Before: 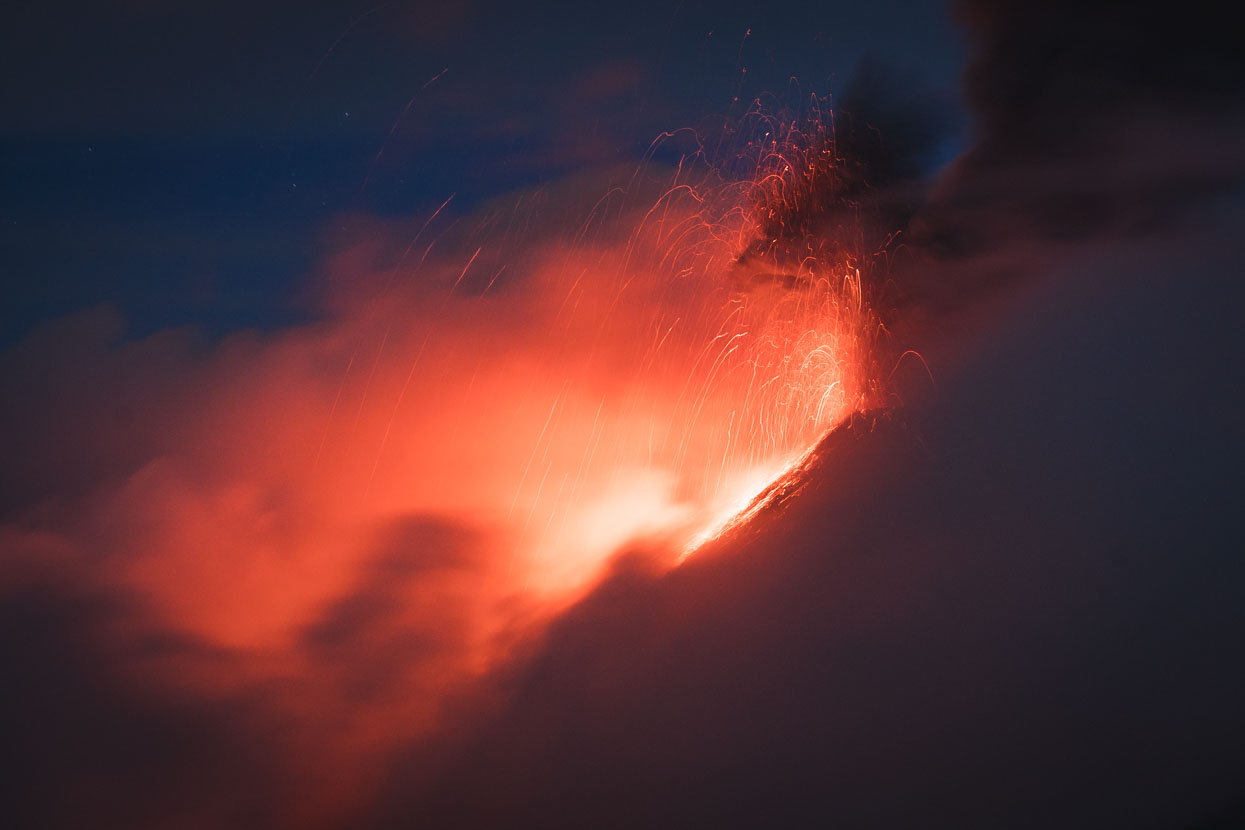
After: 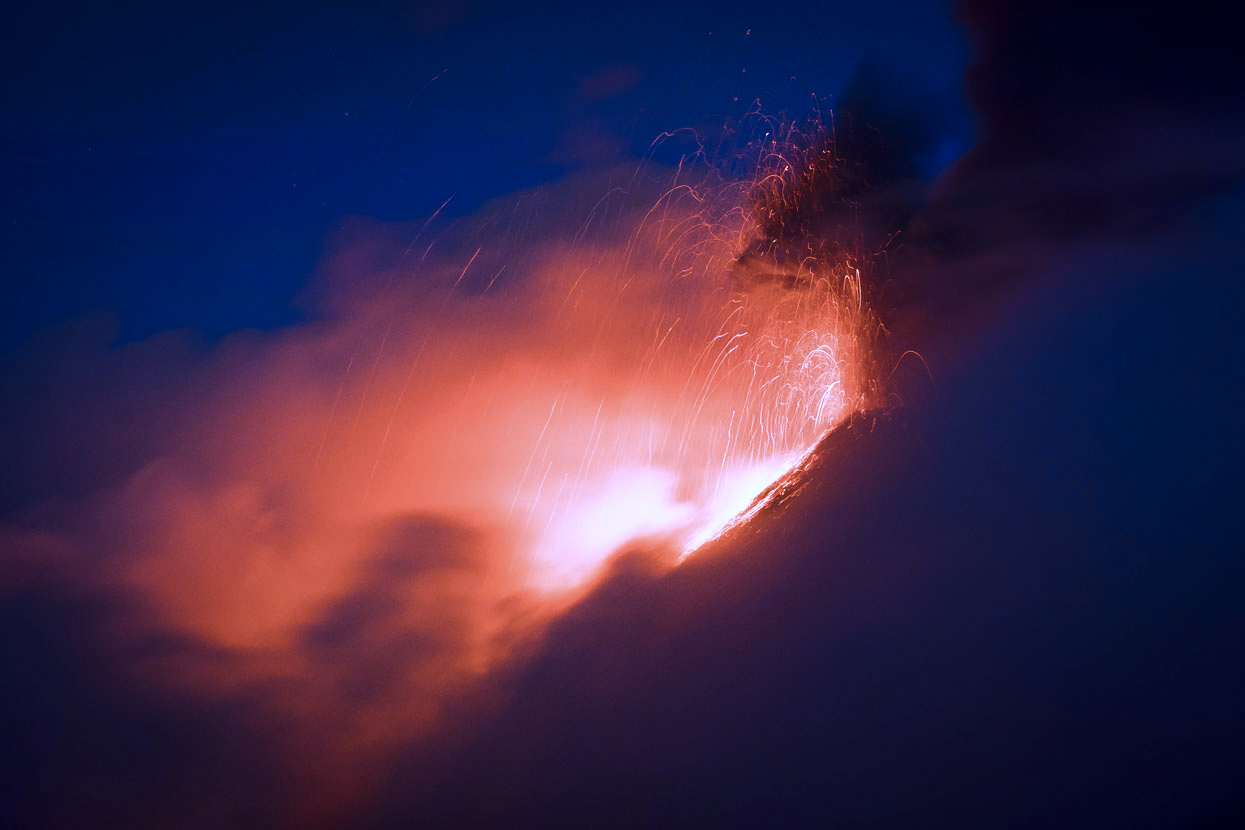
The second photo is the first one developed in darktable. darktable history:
color contrast: green-magenta contrast 0.8, blue-yellow contrast 1.1, unbound 0
shadows and highlights: shadows -62.32, white point adjustment -5.22, highlights 61.59
white balance: red 0.98, blue 1.61
color correction: highlights a* -2.68, highlights b* 2.57
local contrast: highlights 100%, shadows 100%, detail 120%, midtone range 0.2
